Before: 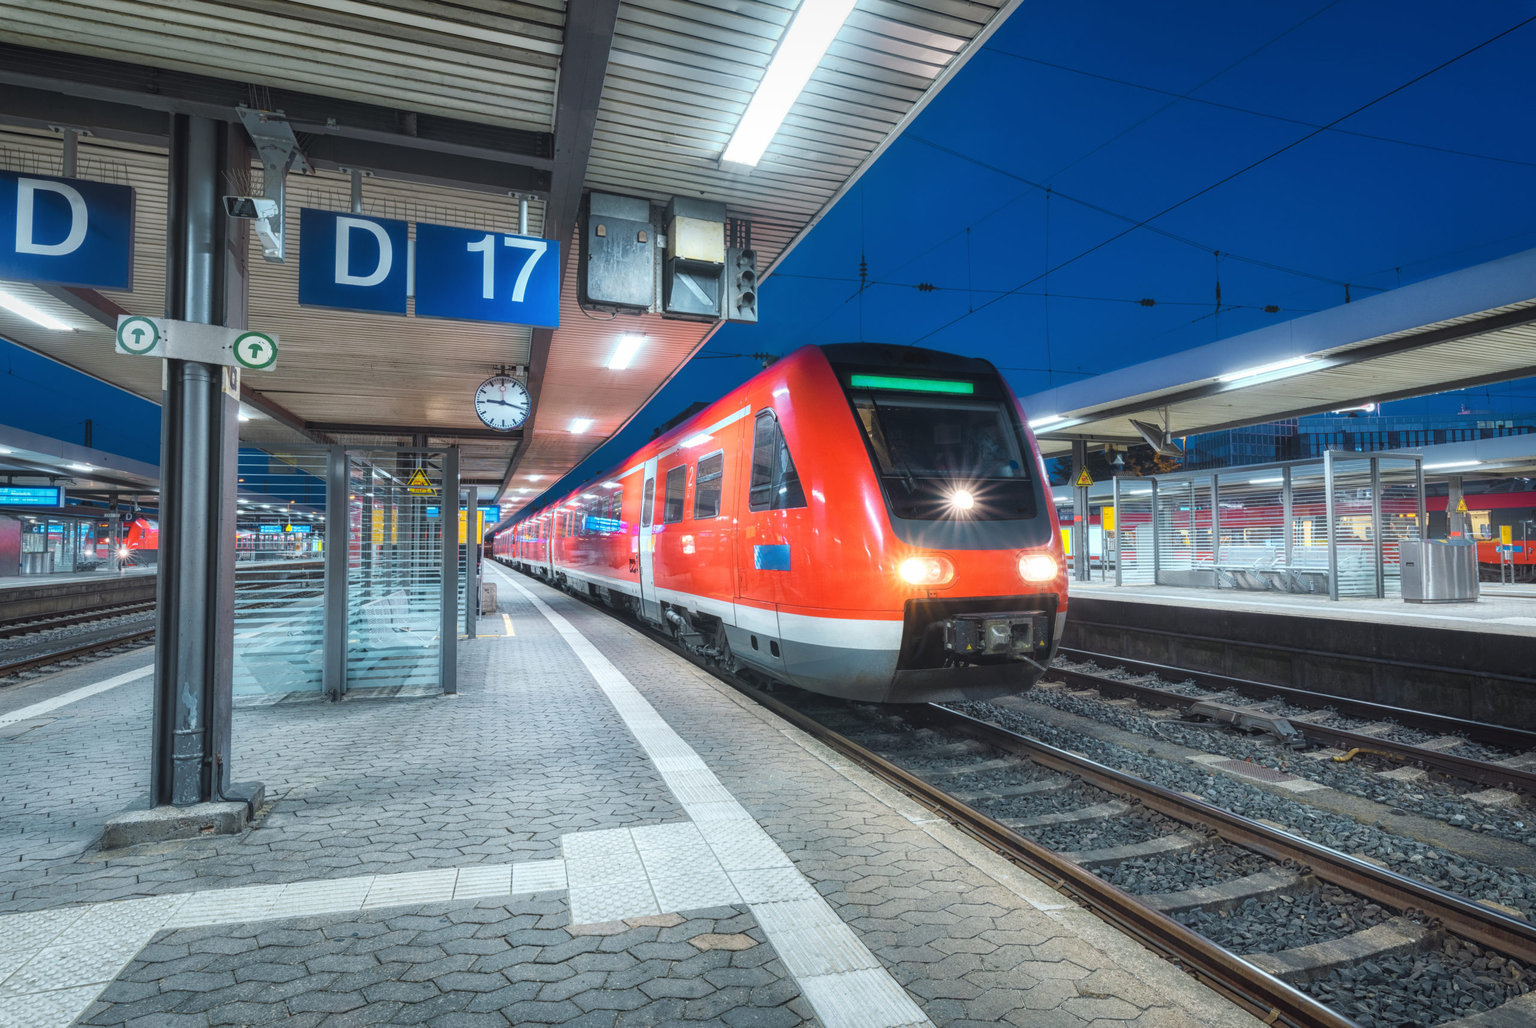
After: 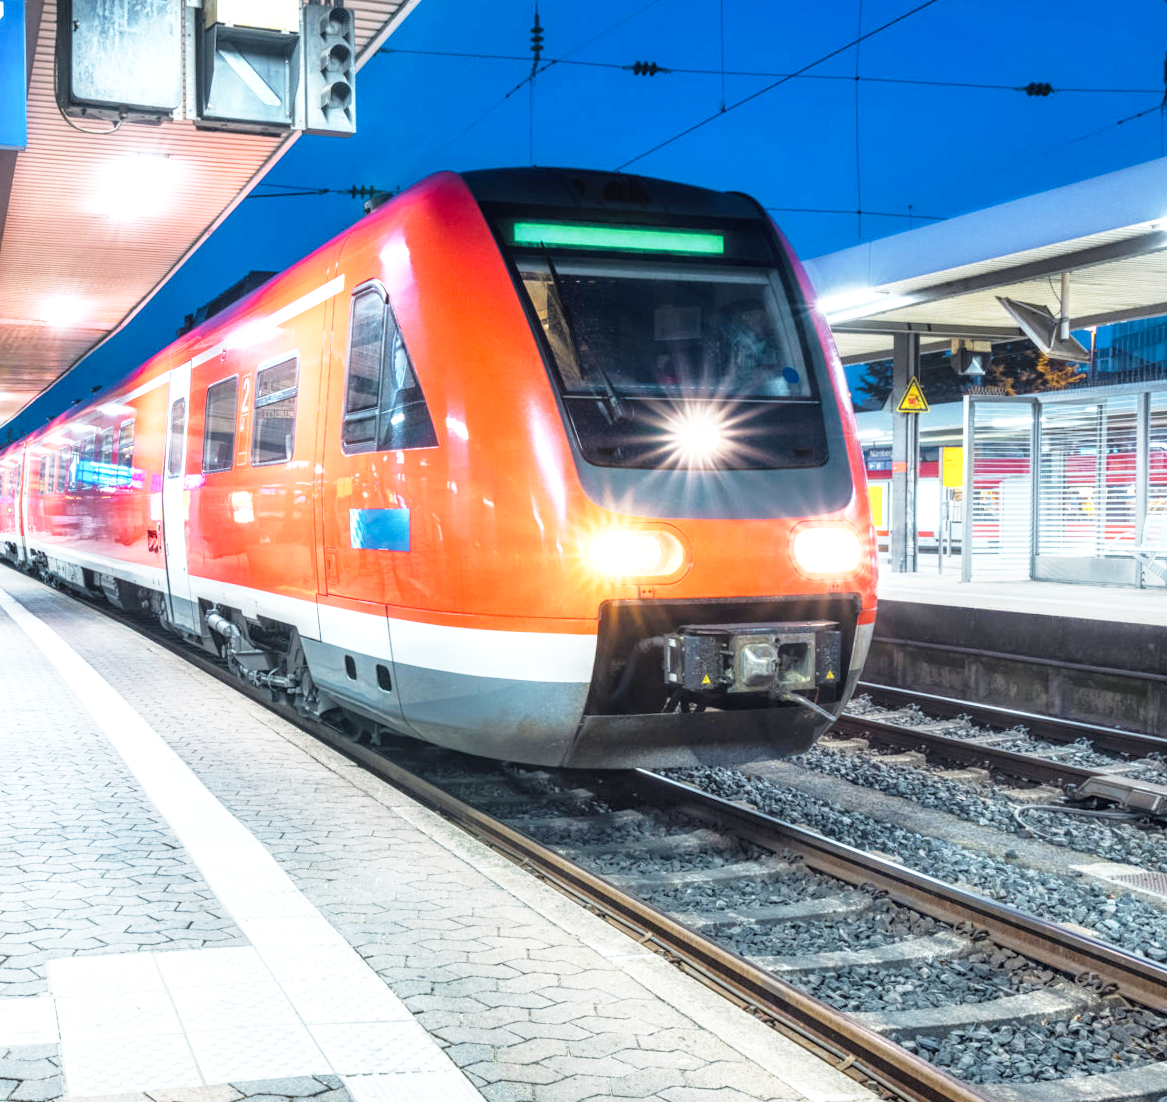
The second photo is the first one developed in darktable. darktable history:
crop: left 31.379%, top 24.658%, right 20.326%, bottom 6.628%
tone equalizer: on, module defaults
base curve: curves: ch0 [(0, 0) (0.012, 0.01) (0.073, 0.168) (0.31, 0.711) (0.645, 0.957) (1, 1)], preserve colors none
local contrast: on, module defaults
rotate and perspective: rotation 0.062°, lens shift (vertical) 0.115, lens shift (horizontal) -0.133, crop left 0.047, crop right 0.94, crop top 0.061, crop bottom 0.94
